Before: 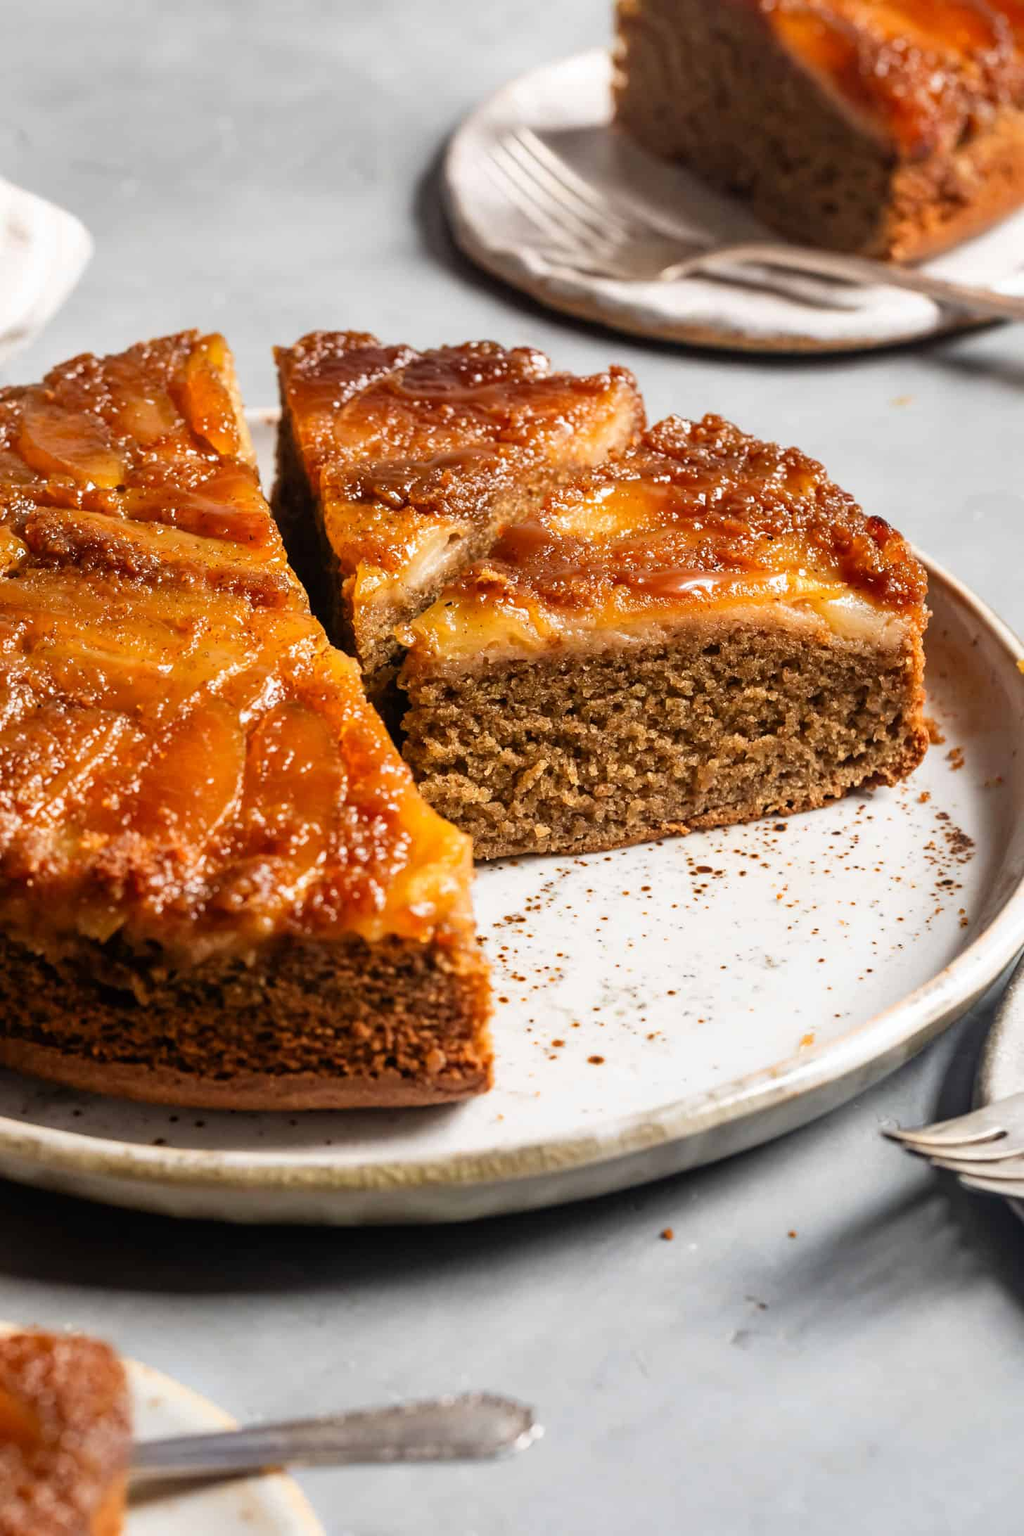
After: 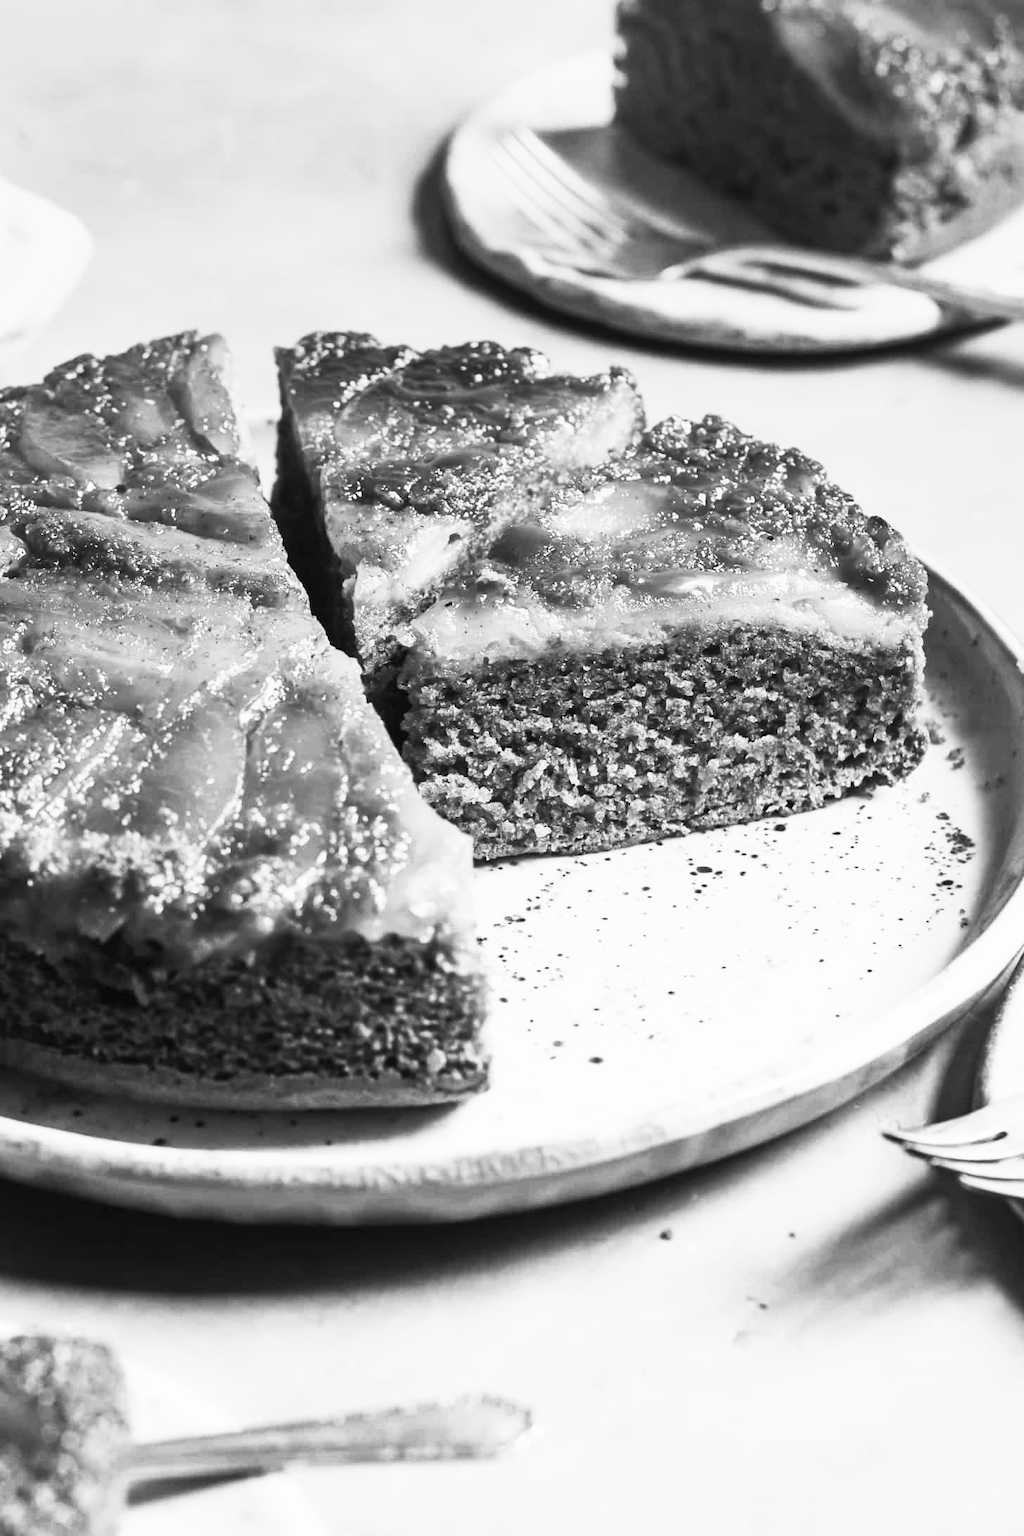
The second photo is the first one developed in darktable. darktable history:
graduated density: on, module defaults
contrast brightness saturation: contrast 0.53, brightness 0.47, saturation -1
